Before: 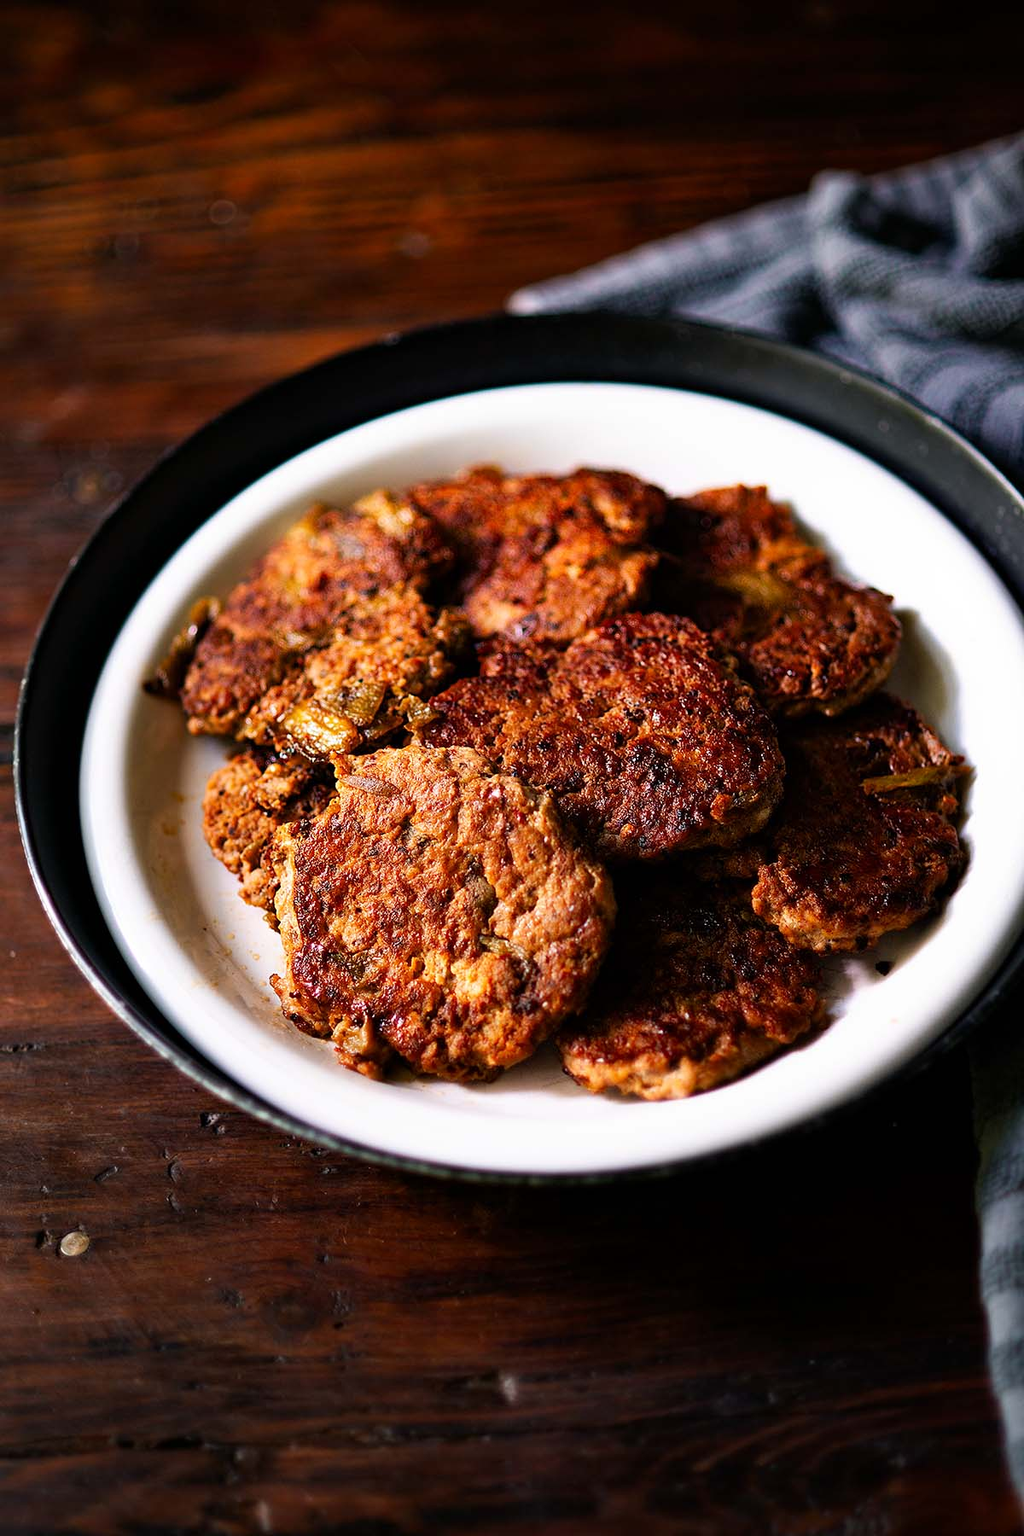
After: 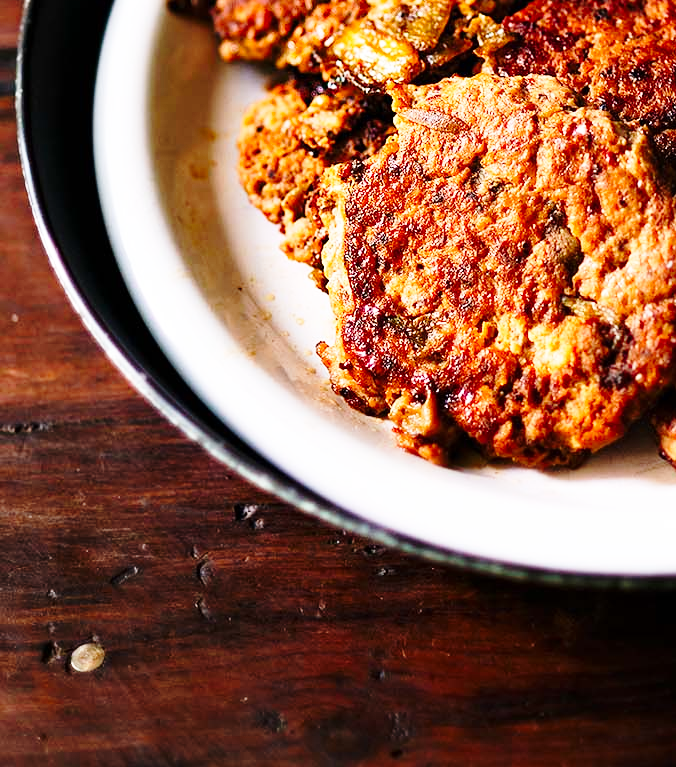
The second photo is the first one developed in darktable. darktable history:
crop: top 44.483%, right 43.593%, bottom 12.892%
base curve: curves: ch0 [(0, 0) (0.028, 0.03) (0.121, 0.232) (0.46, 0.748) (0.859, 0.968) (1, 1)], preserve colors none
color balance: on, module defaults
